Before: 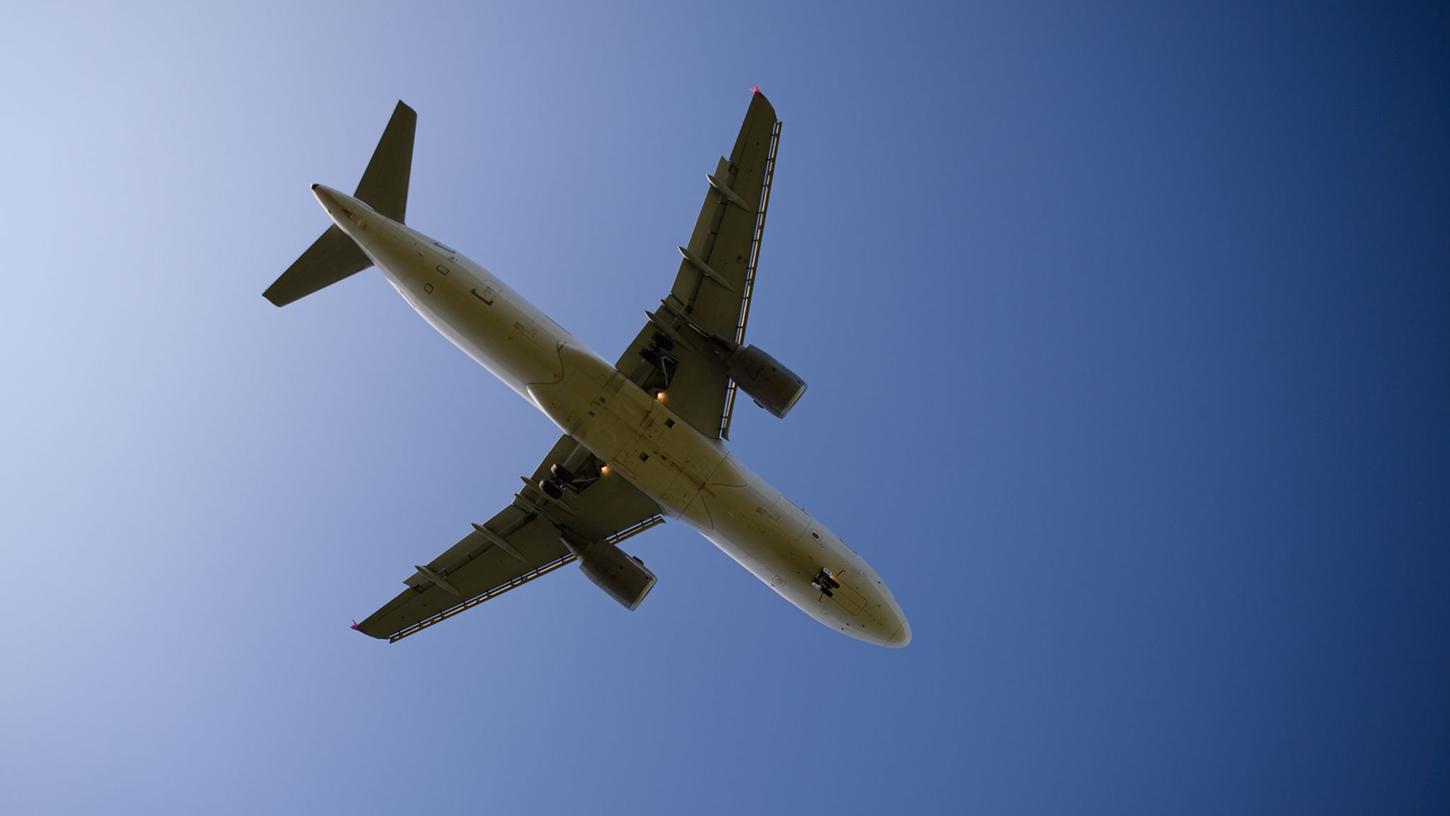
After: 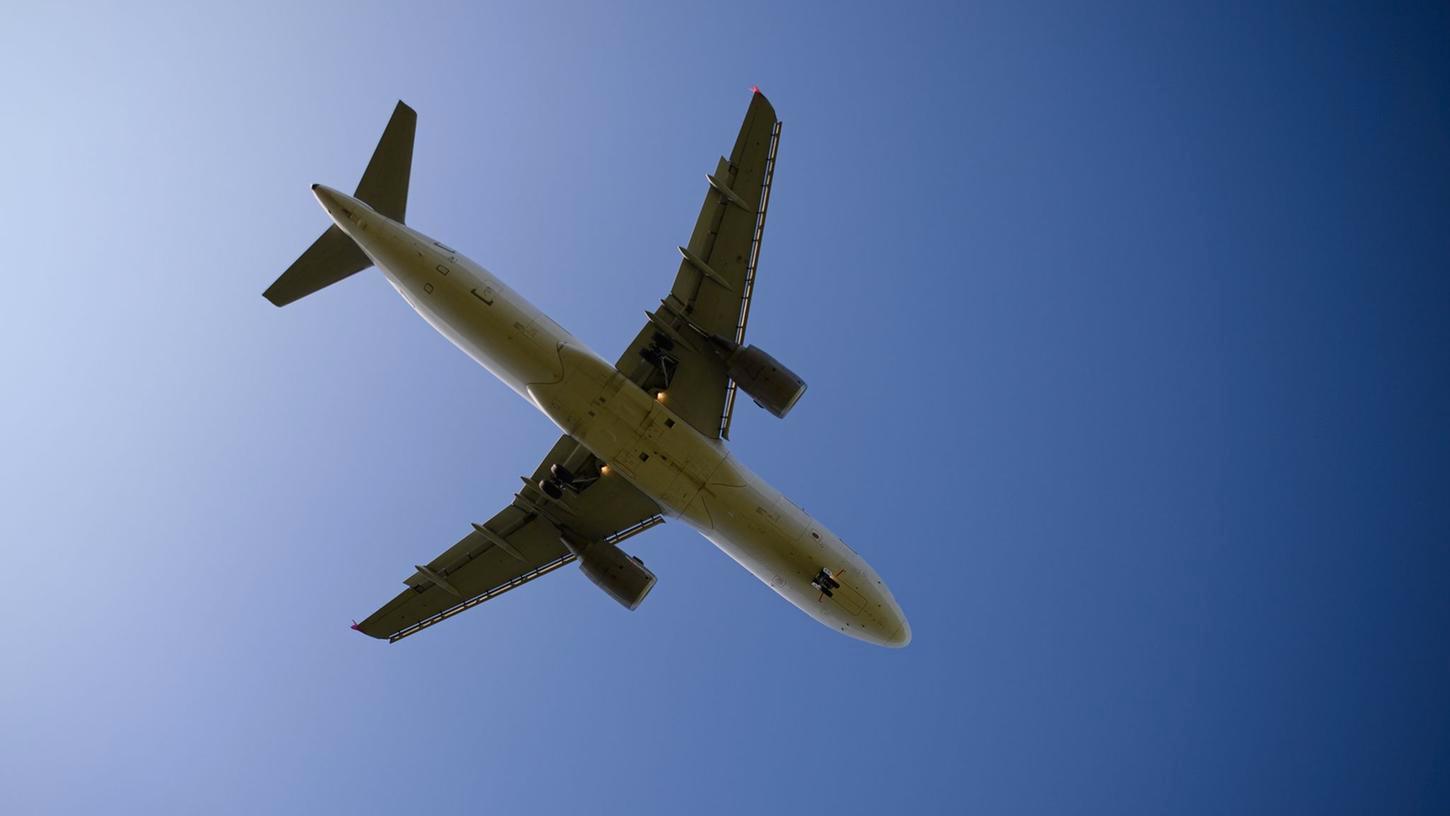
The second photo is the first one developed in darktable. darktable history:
color correction: highlights b* 0.015, saturation 1.06
